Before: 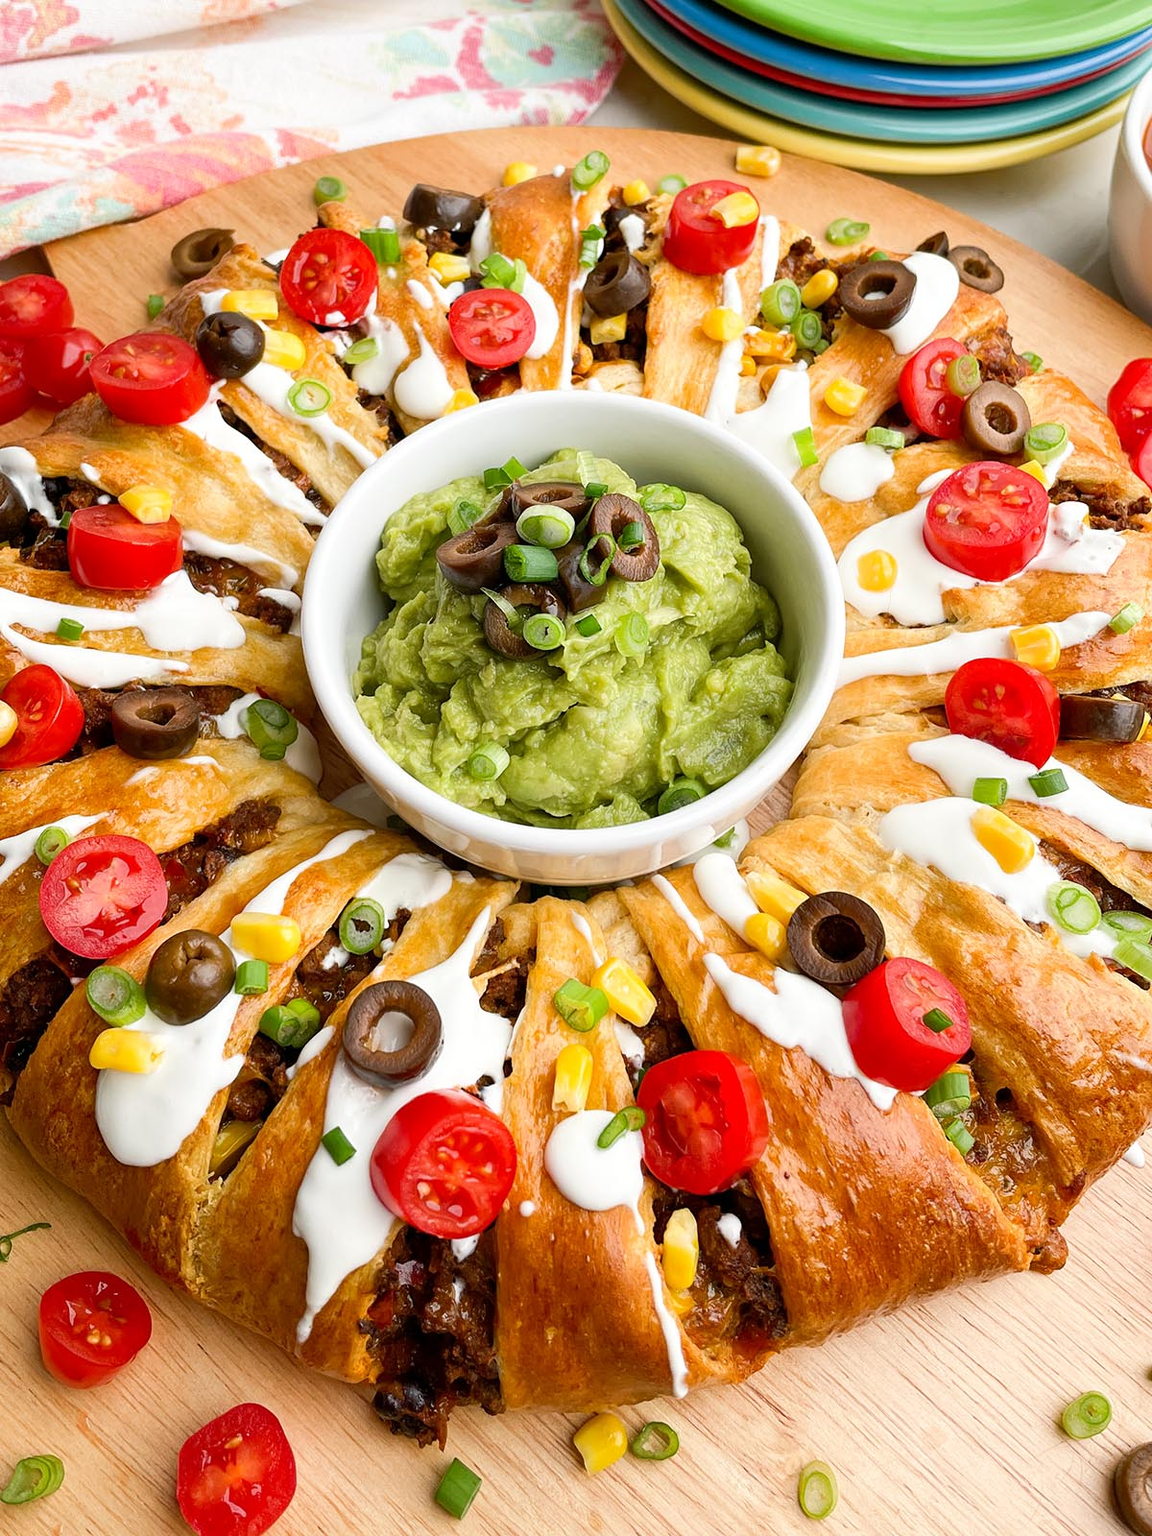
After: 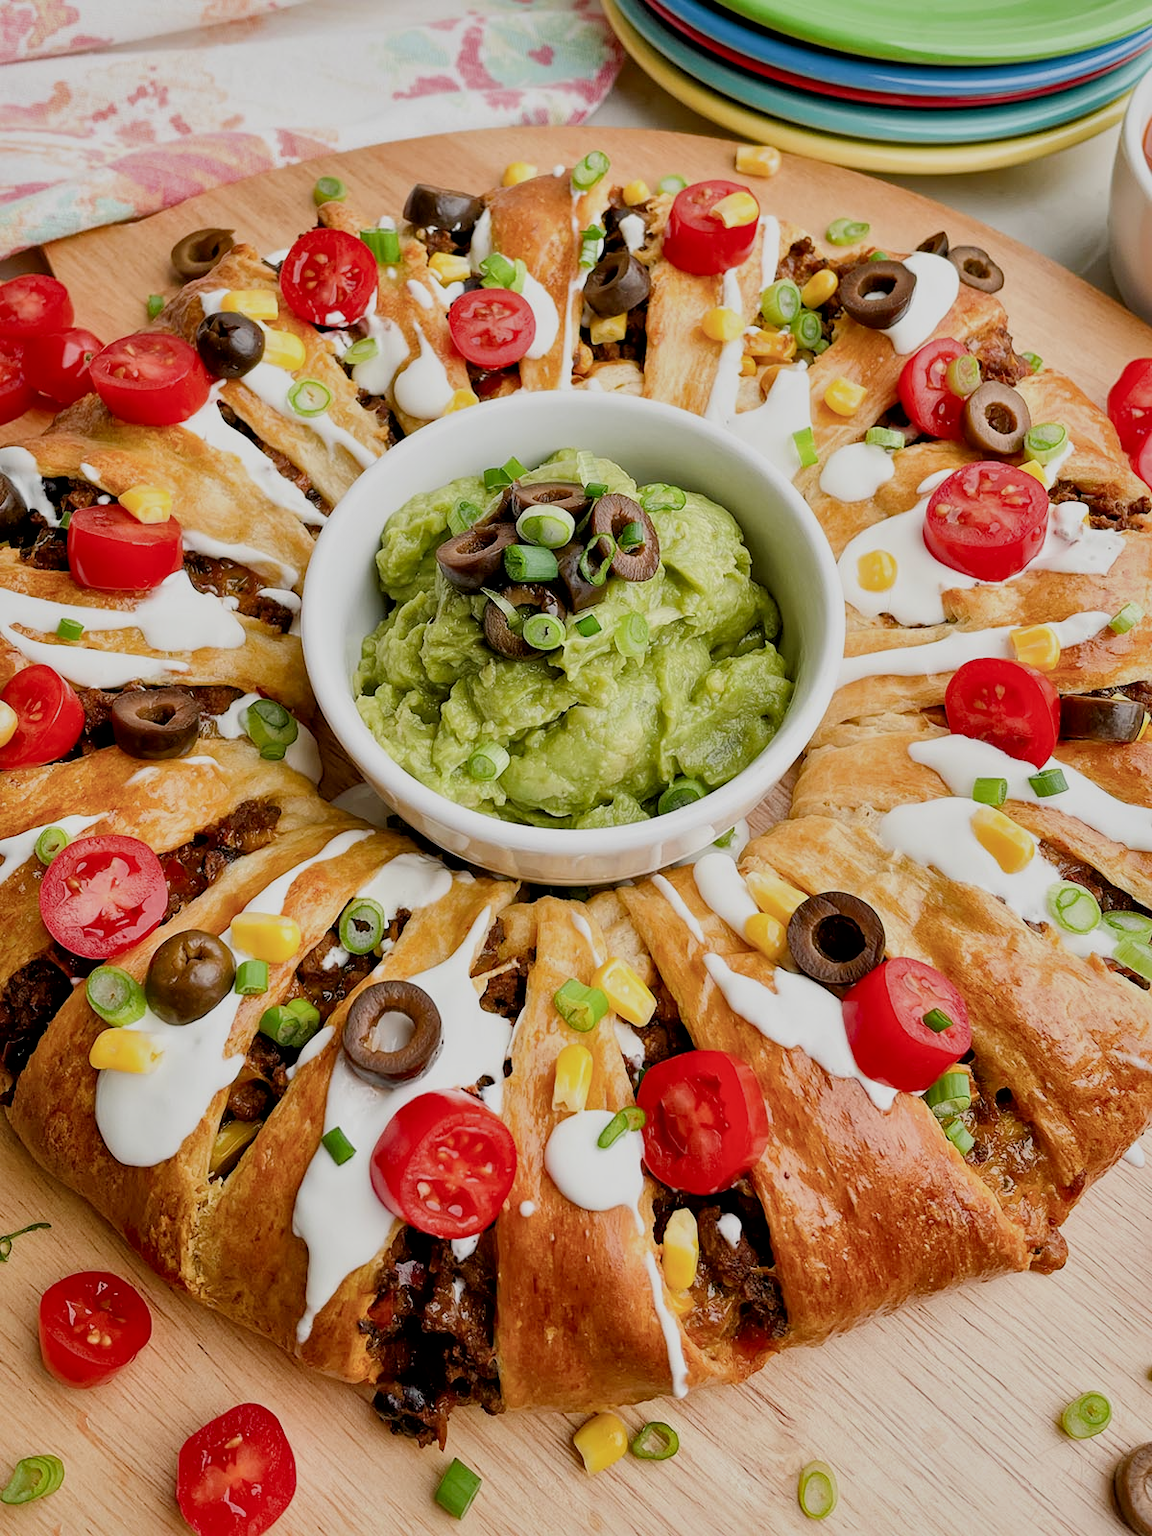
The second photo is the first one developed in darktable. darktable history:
local contrast: mode bilateral grid, contrast 20, coarseness 50, detail 148%, midtone range 0.2
filmic rgb: black relative exposure -6.59 EV, white relative exposure 4.71 EV, hardness 3.13, contrast 0.805
